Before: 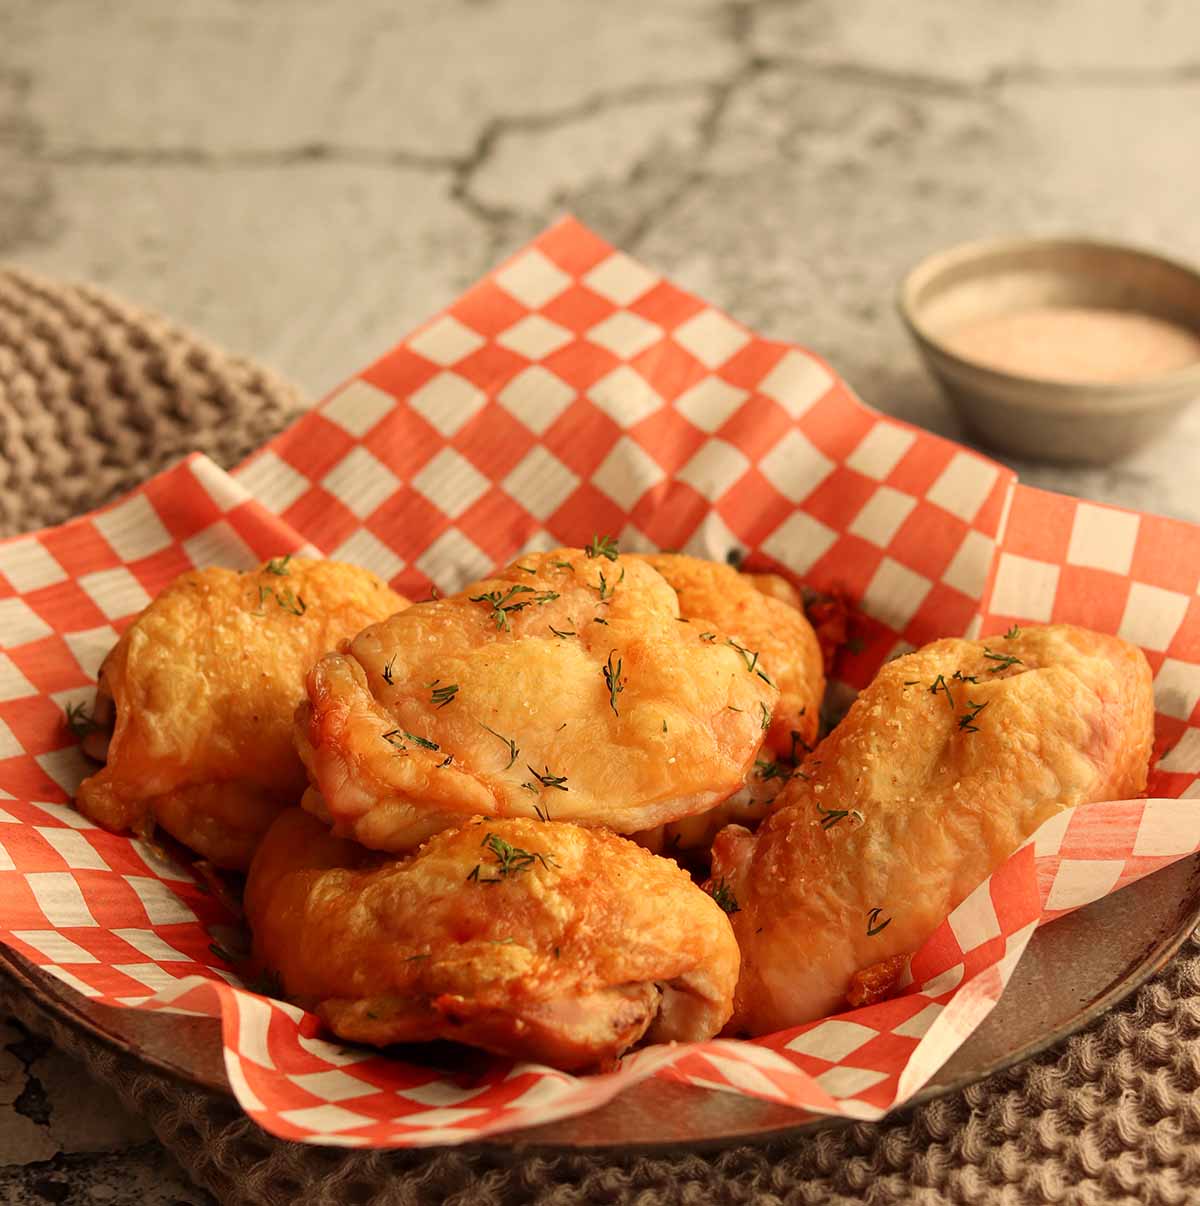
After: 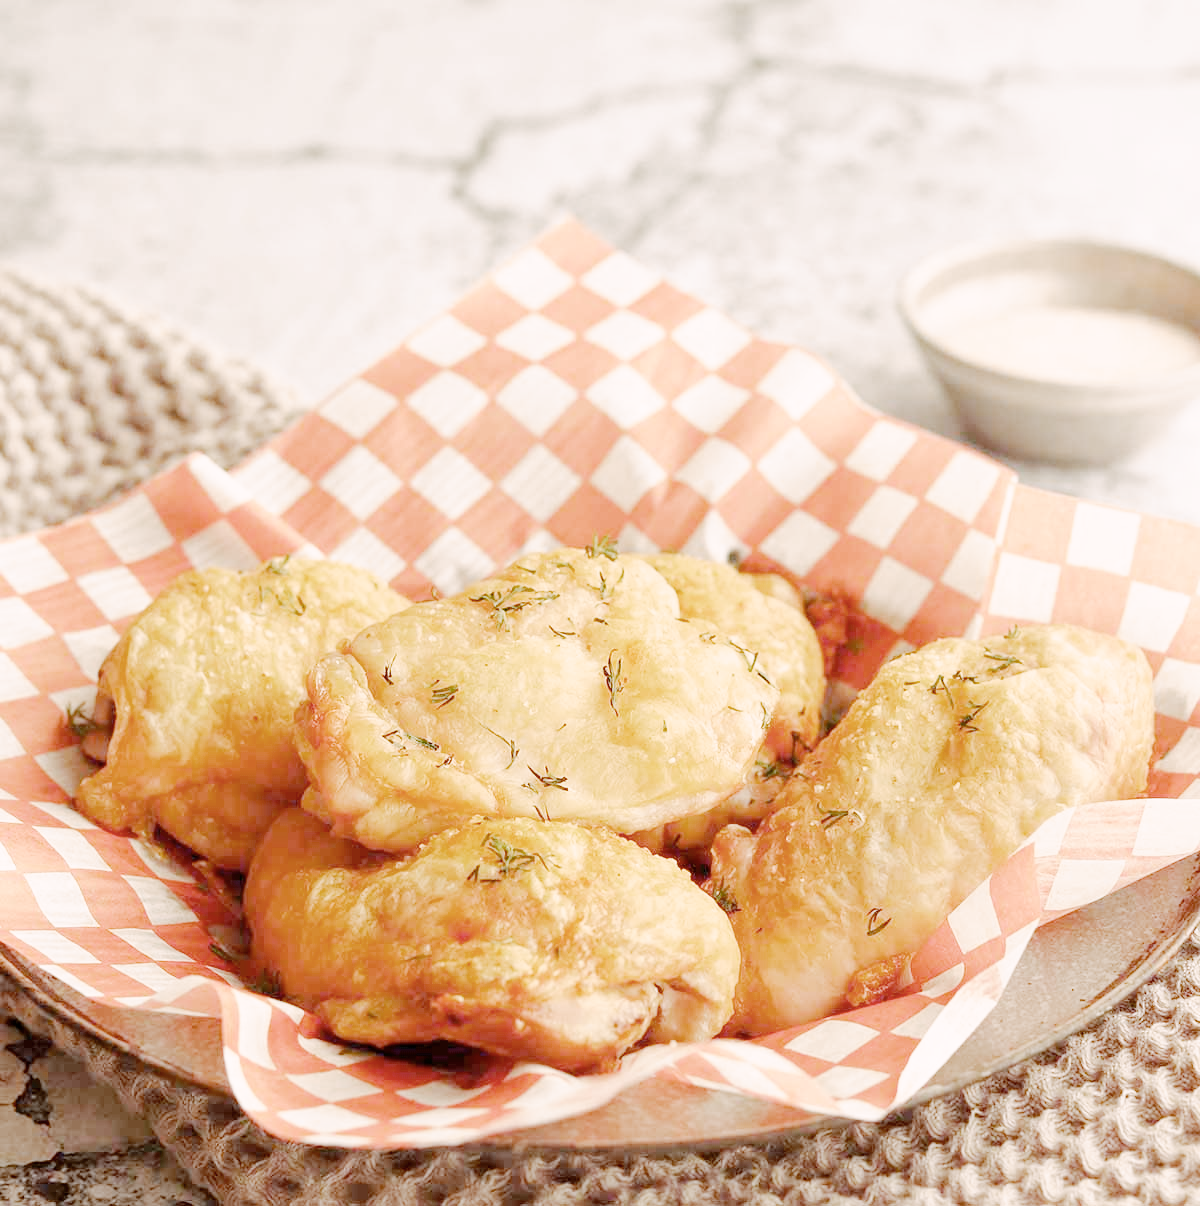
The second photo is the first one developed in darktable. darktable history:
tone curve: curves: ch0 [(0, 0) (0.003, 0) (0.011, 0.001) (0.025, 0.003) (0.044, 0.005) (0.069, 0.011) (0.1, 0.021) (0.136, 0.035) (0.177, 0.079) (0.224, 0.134) (0.277, 0.219) (0.335, 0.315) (0.399, 0.42) (0.468, 0.529) (0.543, 0.636) (0.623, 0.727) (0.709, 0.805) (0.801, 0.88) (0.898, 0.957) (1, 1)], preserve colors none
color look up table: target L [81.94, 84.82, 87.14, 77.42, 66.49, 44, 63.31, 66.15, 66.03, 42.1, 45.98, 47.27, 43.98, 36.08, 14.77, 200.25, 99.02, 87.35, 80.66, 69.64, 61.95, 62.15, 54.68, 38.42, 40.7, 35.26, 29.15, 3.804, 79.68, 81.27, 80.08, 65.11, 66.93, 55.97, 56.41, 63.33, 50.79, 51.6, 56.91, 44.72, 48.1, 23.33, 77.88, 76.32, 64.72, 67.86, 56.41, 51.72, 39.87], target a [2.938, 0.682, -2.029, -42.25, -43.92, -29.54, -7.922, -37.85, -20.8, -26.46, -18.97, -23.67, -27.91, -9.858, -10.95, 0, 4.341, 8.462, 3.902, 20.11, 6.733, 31.15, 51.38, 4.735, 35.09, 28.16, 16.65, 8.703, 20.14, 21.39, -2.875, 47.48, 51.75, 11.25, -12.5, 6.295, 16.86, 9.134, 44.69, 32.74, 29.25, 9.022, -38.96, -6.991, -34.93, -25.67, -4.191, -20.06, -3.585], target b [40.84, 14.31, -3.097, -14.73, -2.948, 27.63, 41.06, 25.87, 13.42, 18.07, 32.11, -2.055, 18.9, 20.5, 2.167, 0, -1.723, 13.37, 41.11, 44.06, 34.47, 19.34, 7.359, 2.574, 26.17, 18.49, 22.14, 7.33, -6.532, -18.62, -20.21, -10.78, -27.04, -1.545, -47.8, -42.25, -16.48, -31.15, -42.65, -9.498, -27.08, -26.98, -15.4, -12.92, -18.98, -29.62, -8.46, -19.57, -20.29], num patches 49
